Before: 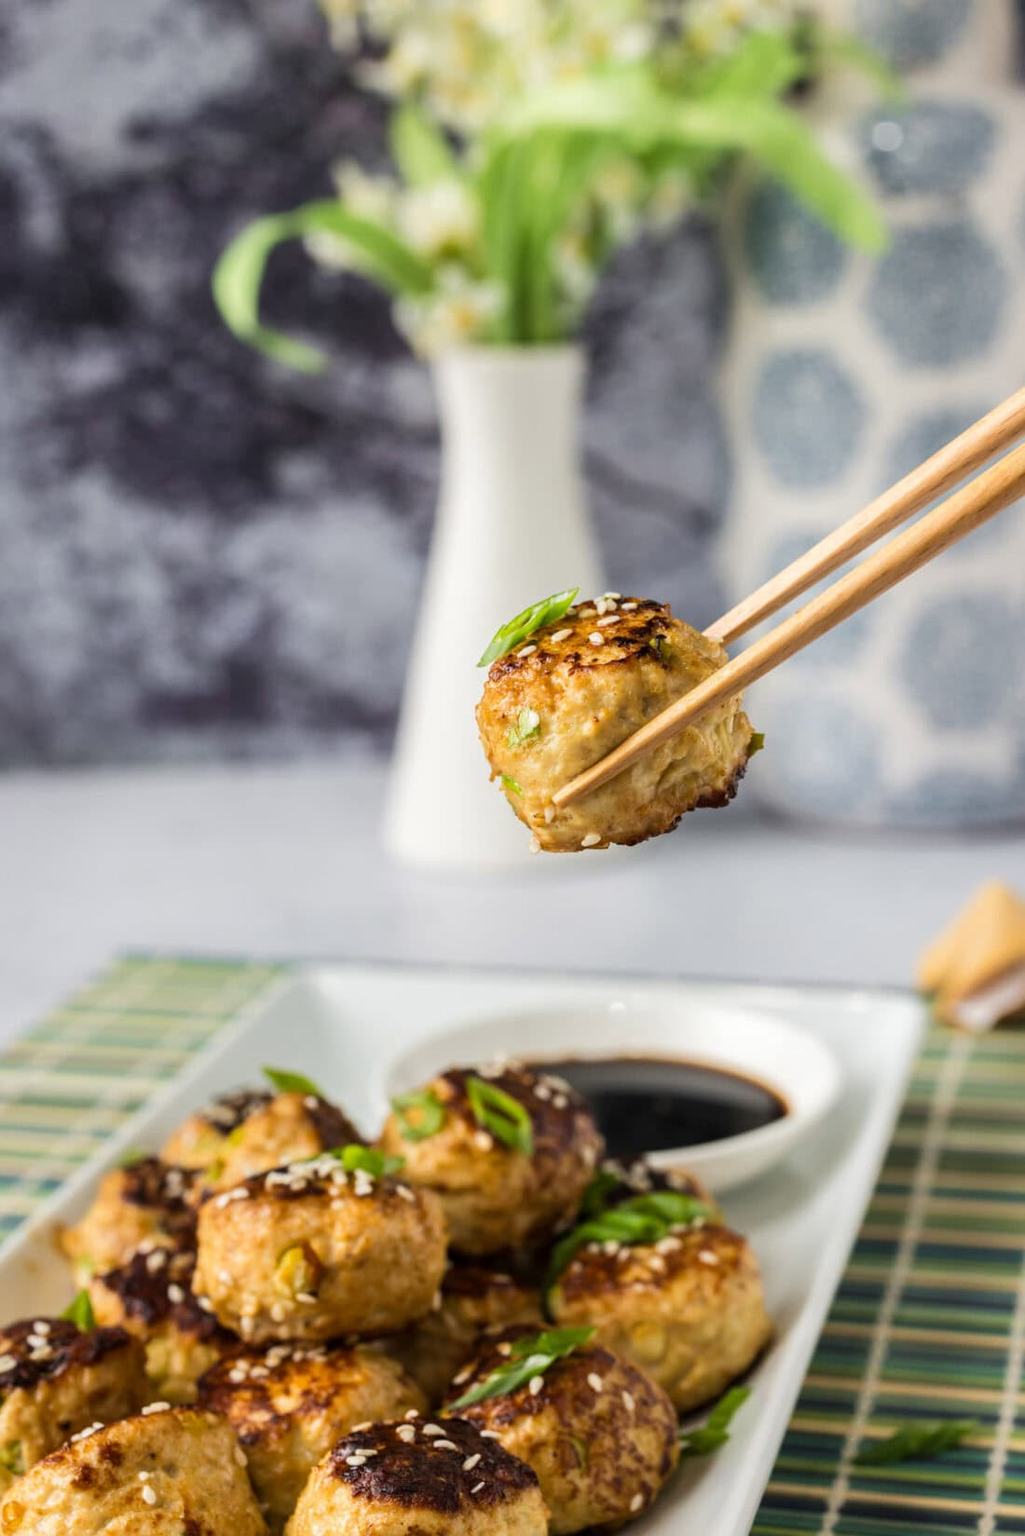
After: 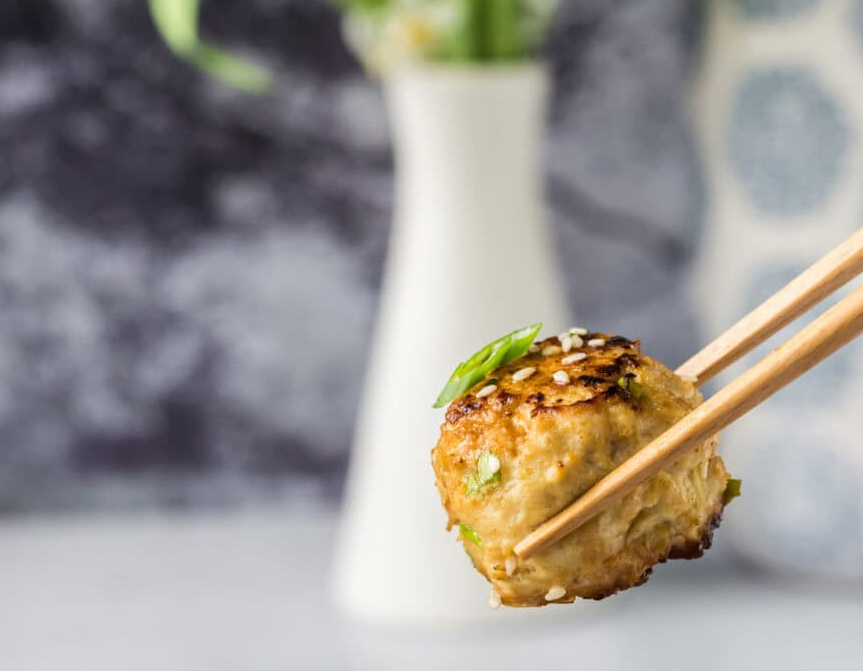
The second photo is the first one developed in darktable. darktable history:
crop: left 7.213%, top 18.685%, right 14.303%, bottom 40.612%
